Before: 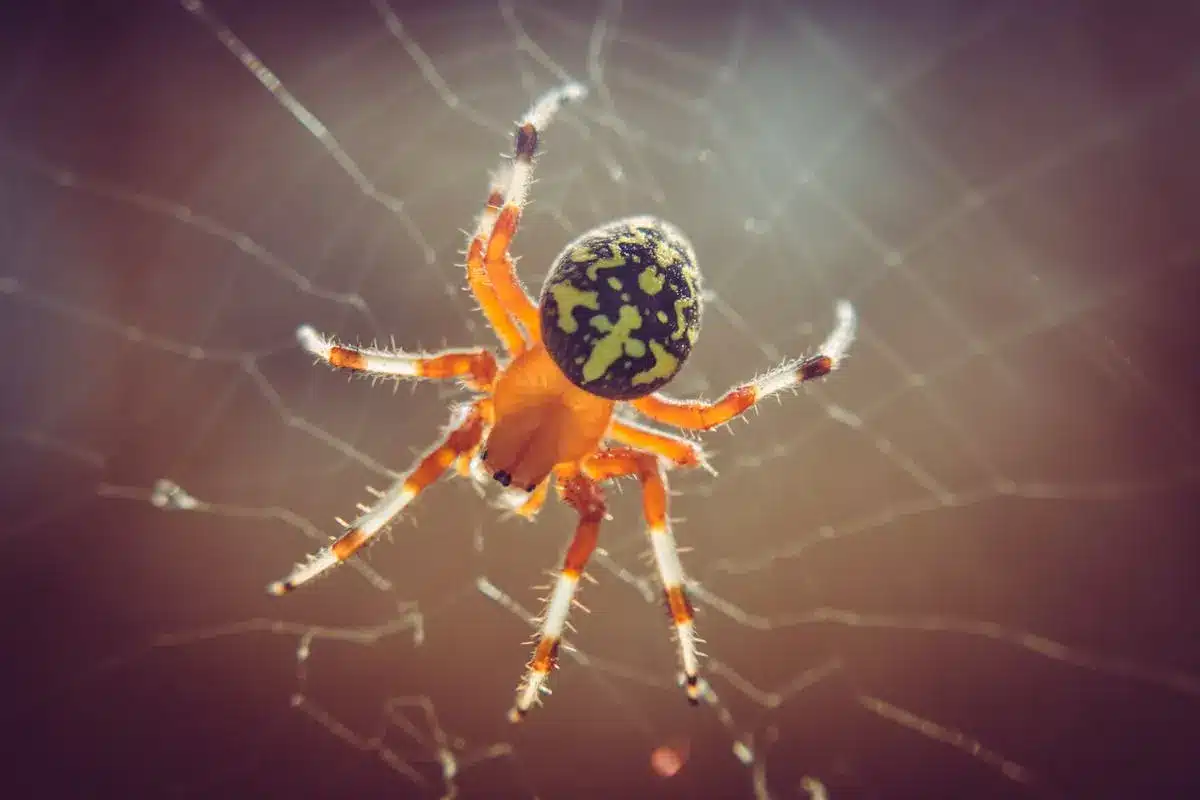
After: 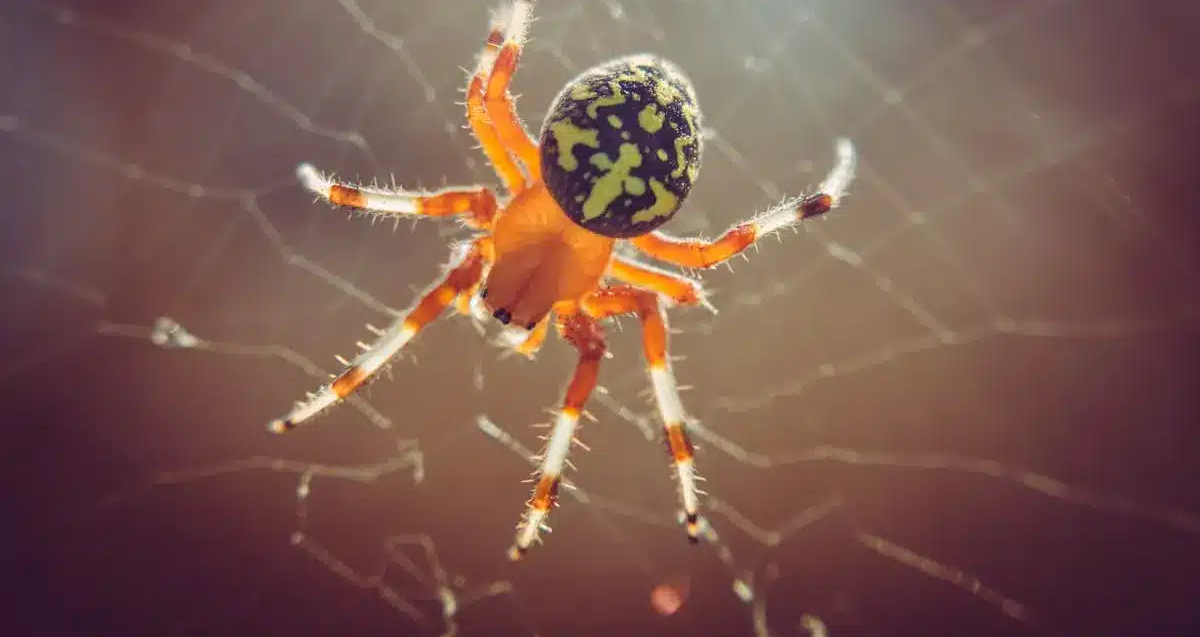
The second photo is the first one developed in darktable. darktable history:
crop and rotate: top 20.305%
